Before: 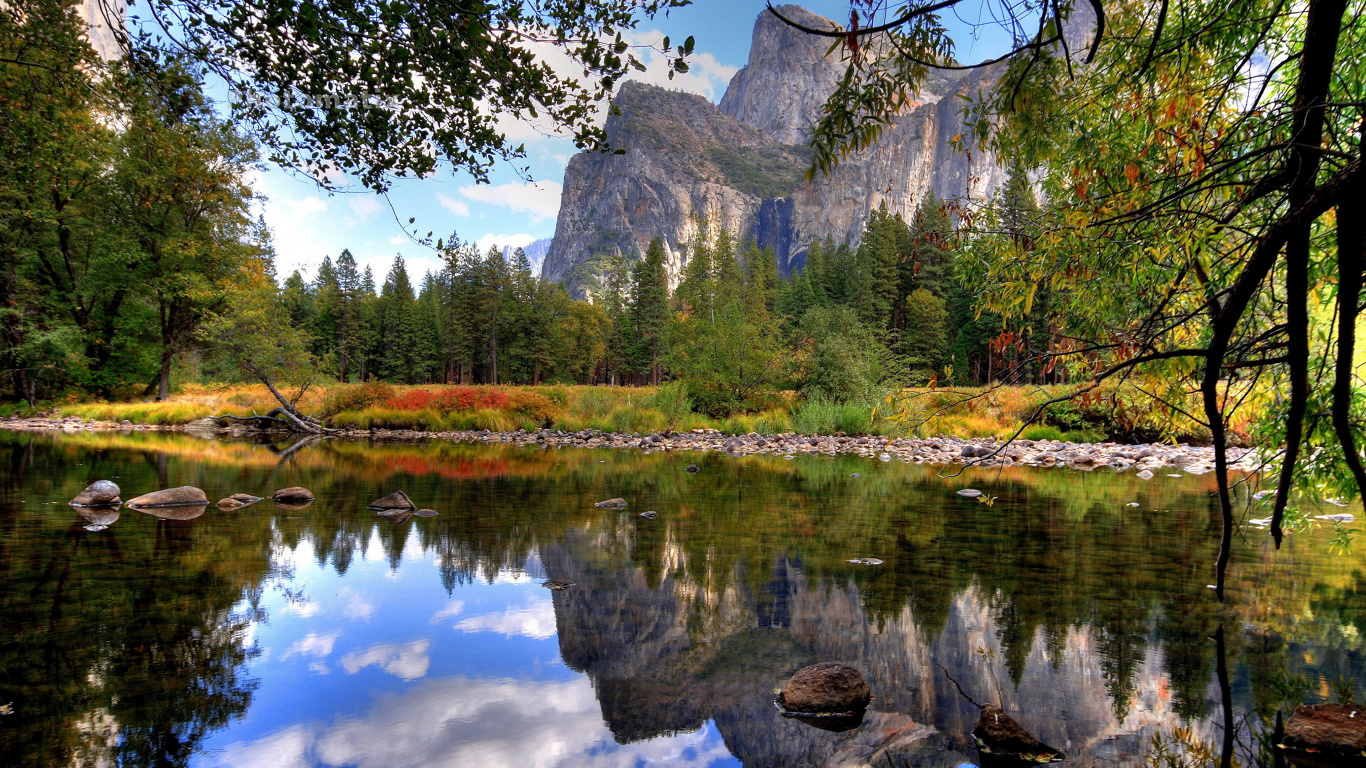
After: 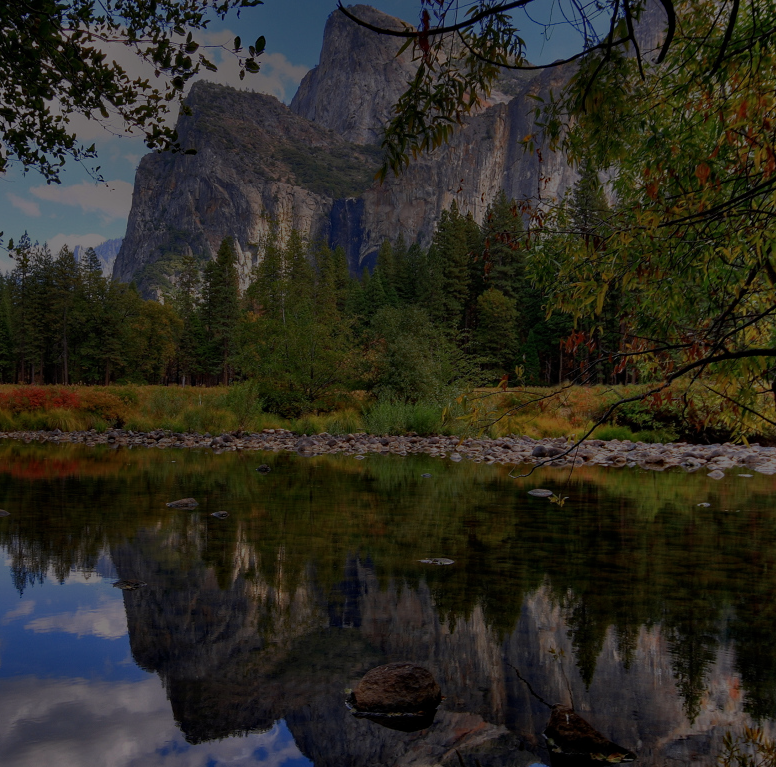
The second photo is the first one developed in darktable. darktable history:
color balance rgb: highlights gain › chroma 2.067%, highlights gain › hue 292.74°, shadows fall-off 102.369%, perceptual saturation grading › global saturation 0.39%, mask middle-gray fulcrum 22.314%, global vibrance -17.809%, contrast -6.56%
exposure: exposure -2.4 EV, compensate highlight preservation false
crop: left 31.425%, top 0.006%, right 11.763%
haze removal: compatibility mode true, adaptive false
